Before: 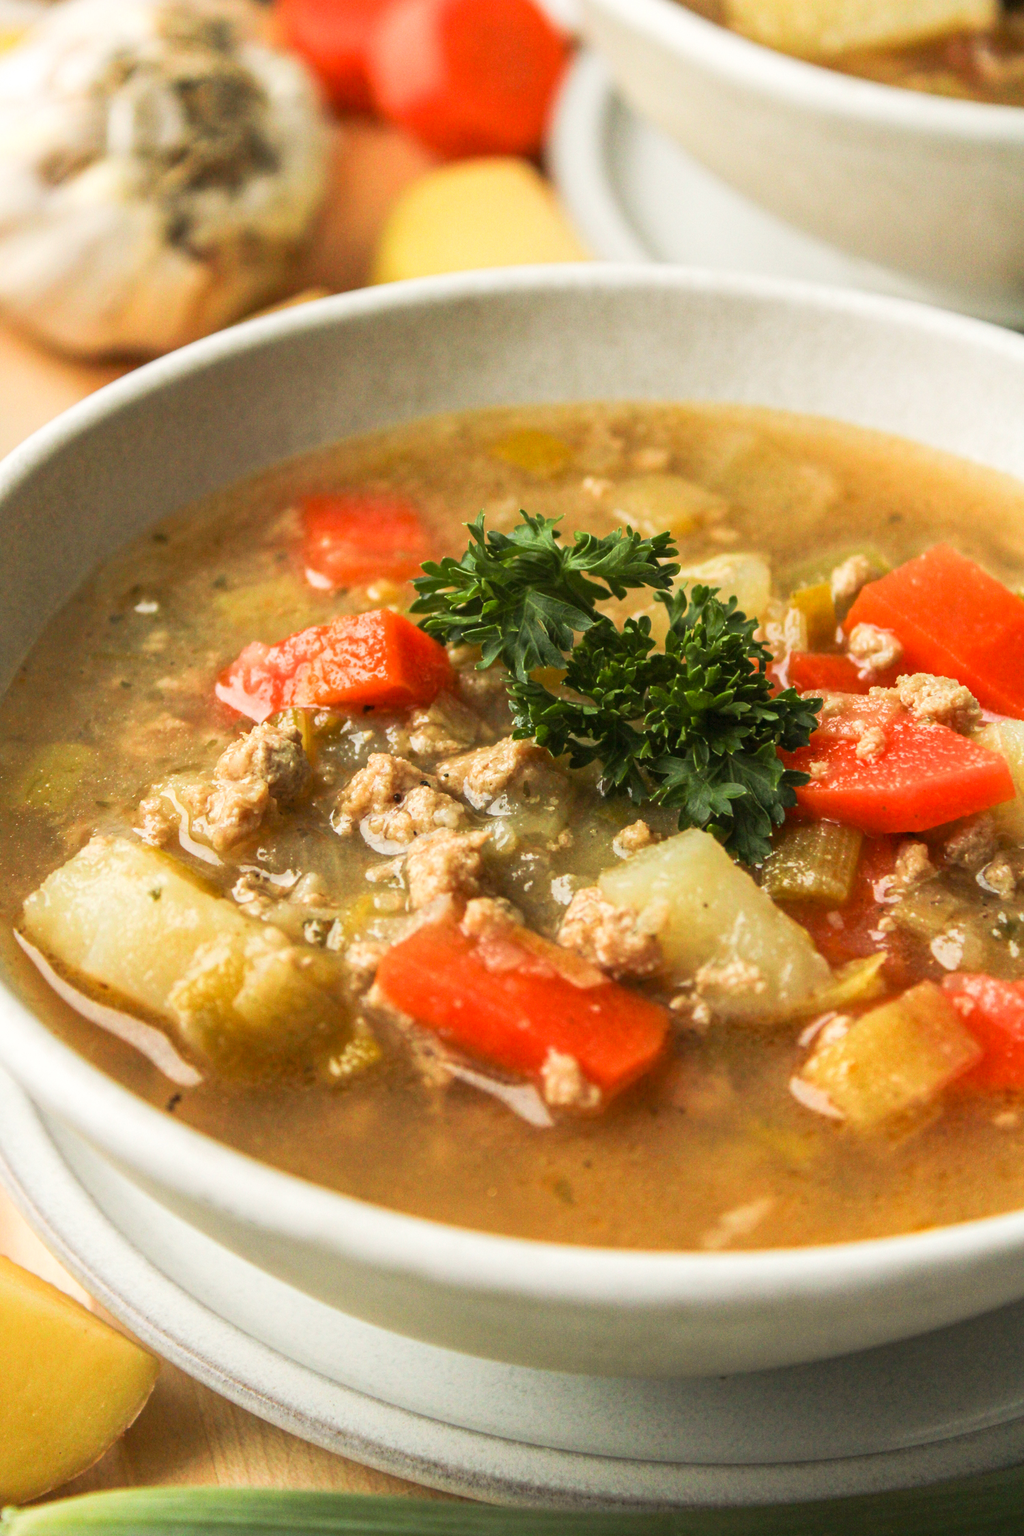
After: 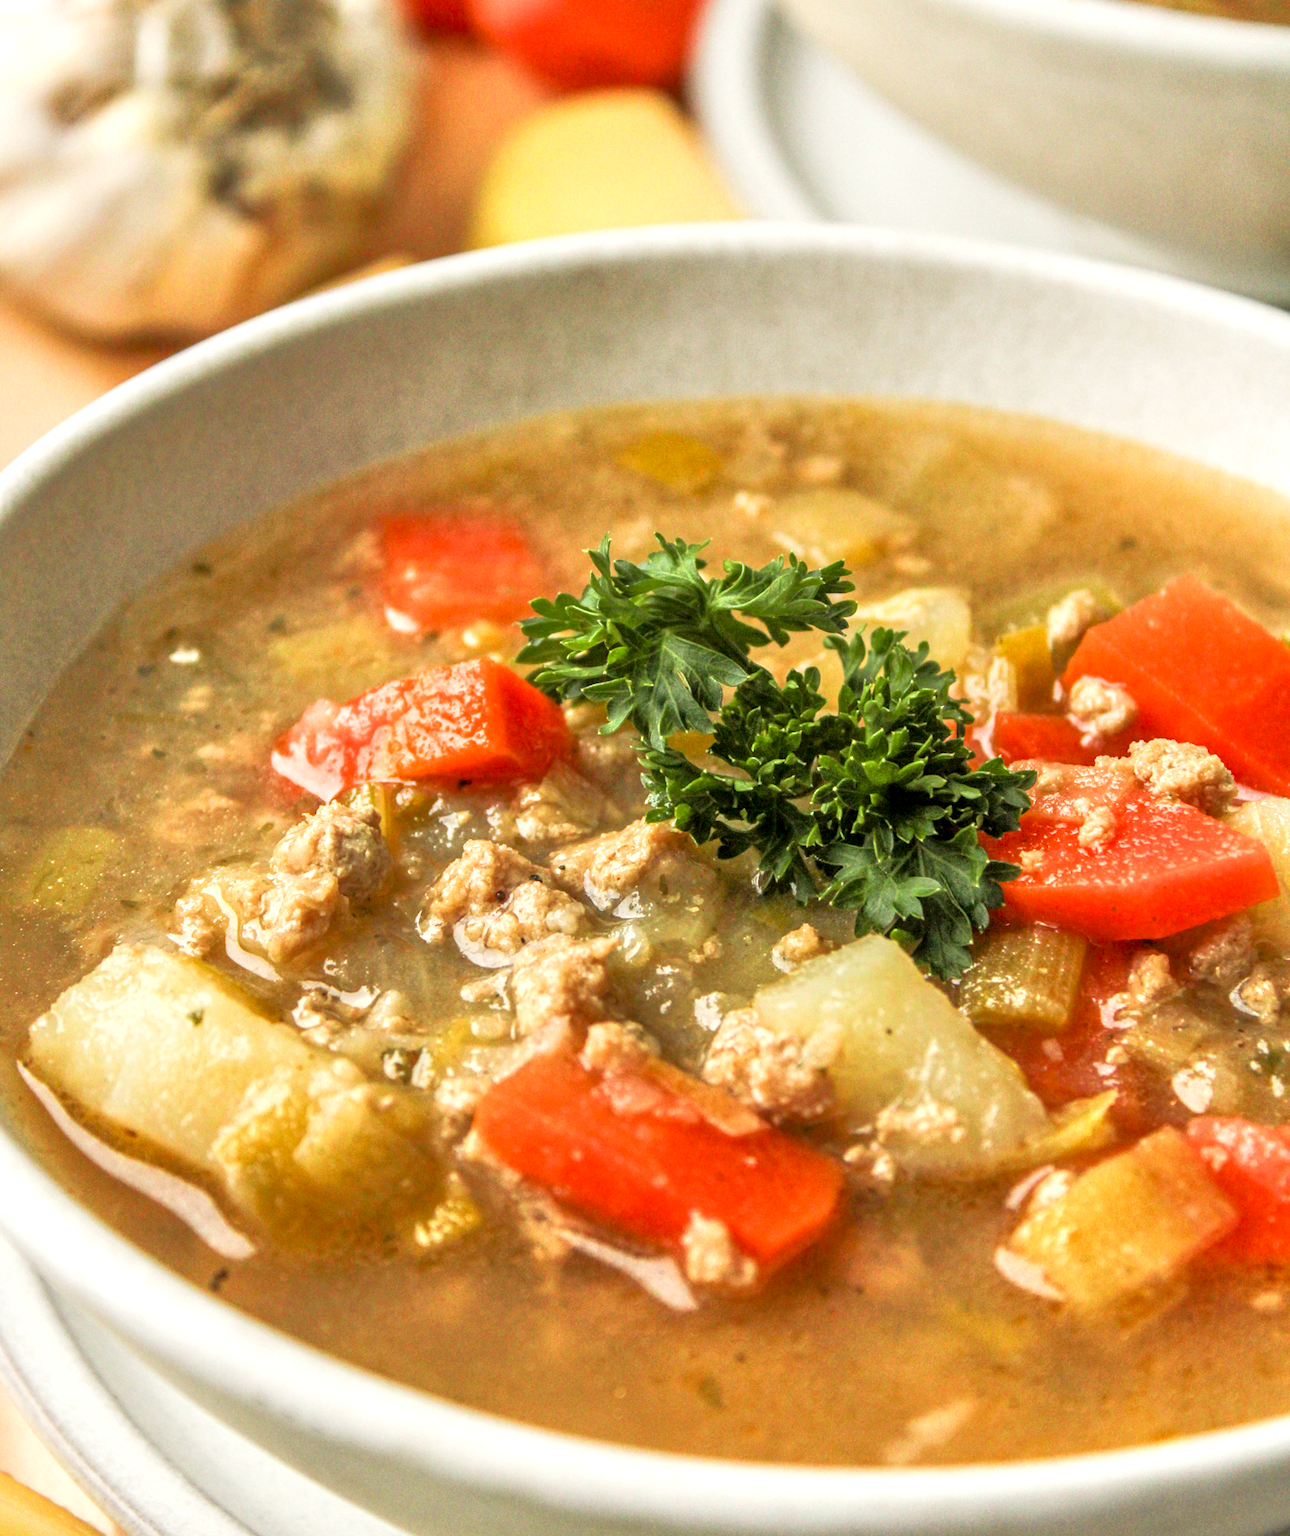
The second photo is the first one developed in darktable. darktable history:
tone equalizer: -7 EV 0.15 EV, -6 EV 0.6 EV, -5 EV 1.15 EV, -4 EV 1.33 EV, -3 EV 1.15 EV, -2 EV 0.6 EV, -1 EV 0.15 EV, mask exposure compensation -0.5 EV
crop and rotate: top 5.667%, bottom 14.937%
local contrast: detail 130%
